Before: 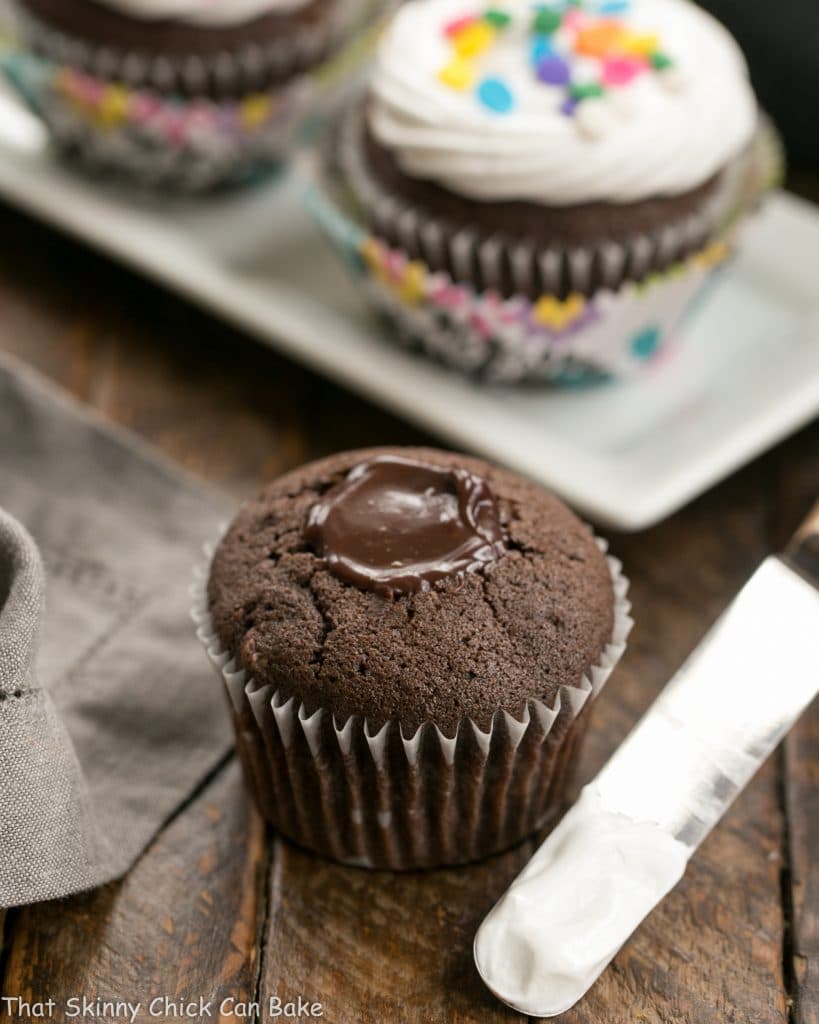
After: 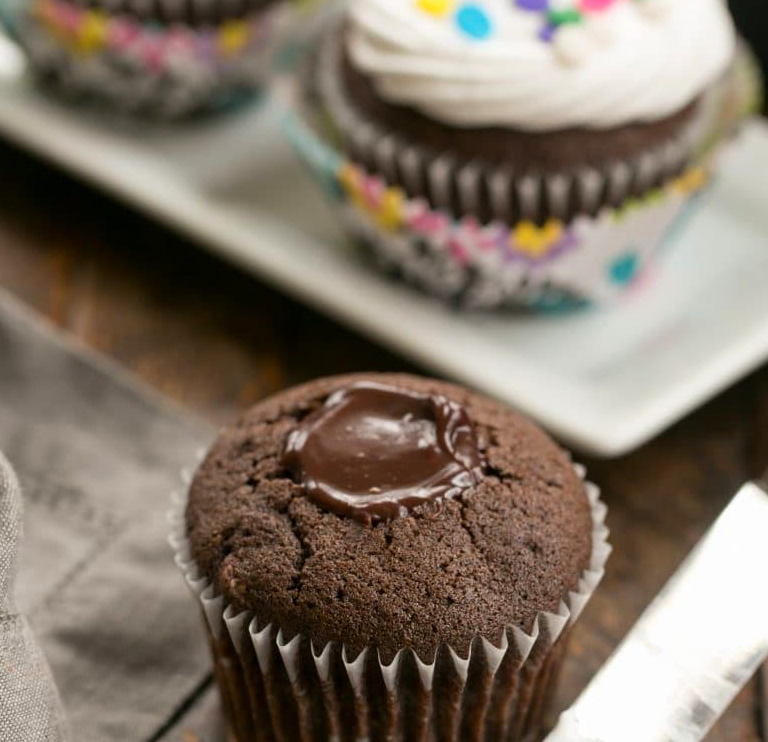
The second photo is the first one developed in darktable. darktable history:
crop: left 2.737%, top 7.287%, right 3.421%, bottom 20.179%
contrast brightness saturation: contrast 0.04, saturation 0.16
